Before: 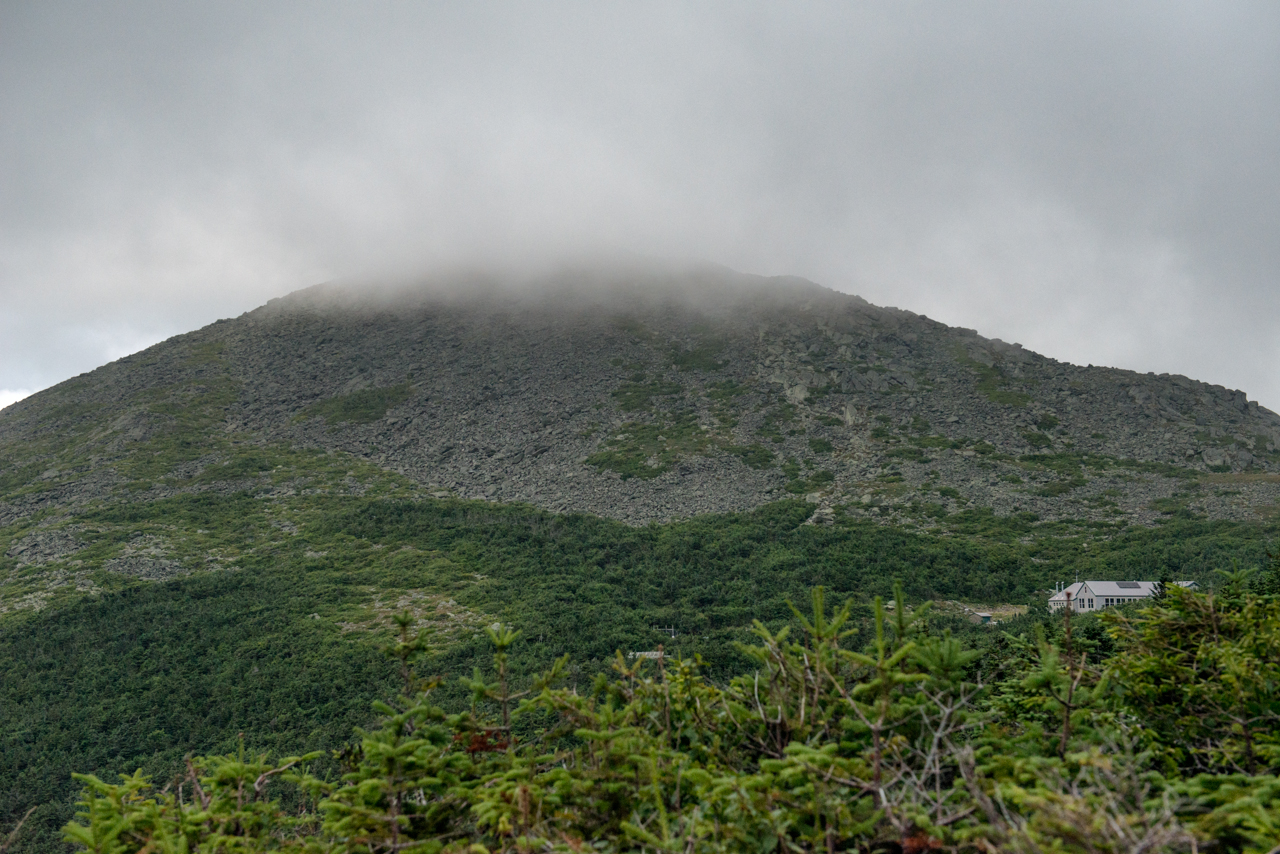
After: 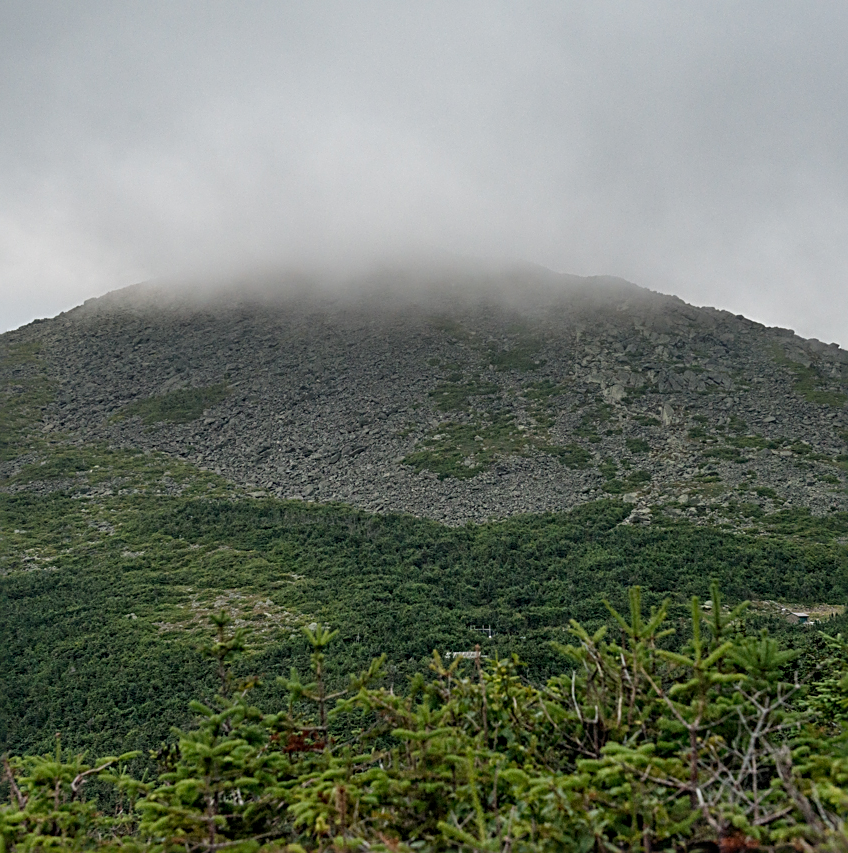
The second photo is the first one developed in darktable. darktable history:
sharpen: radius 2.6, amount 0.685
crop and rotate: left 14.301%, right 19.385%
